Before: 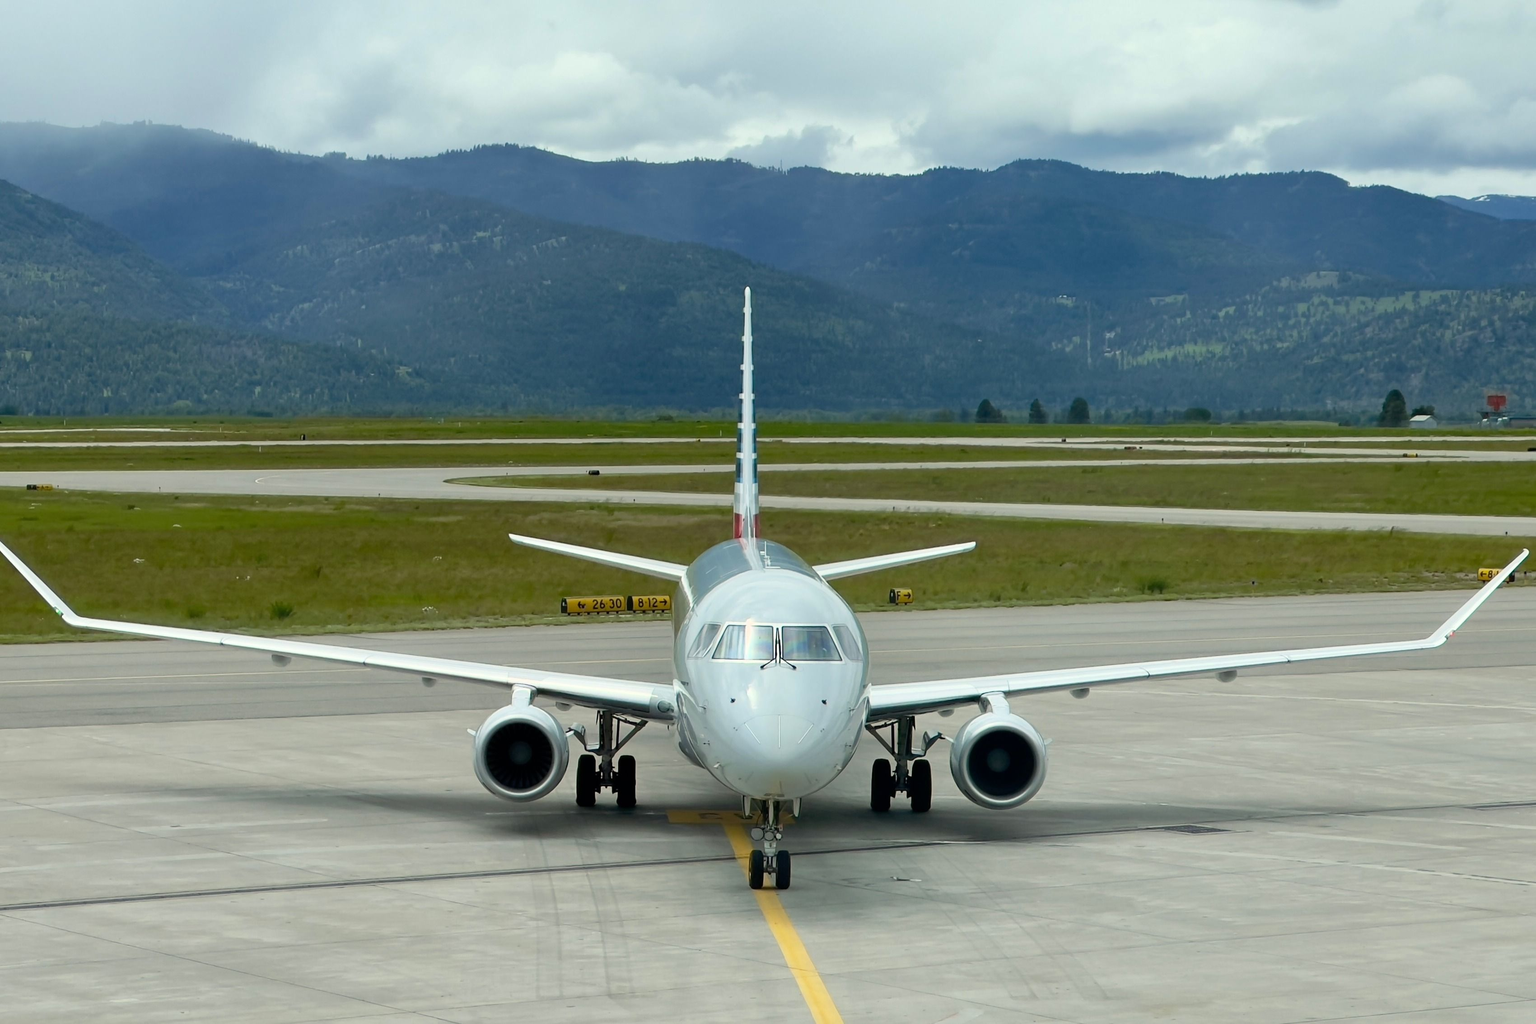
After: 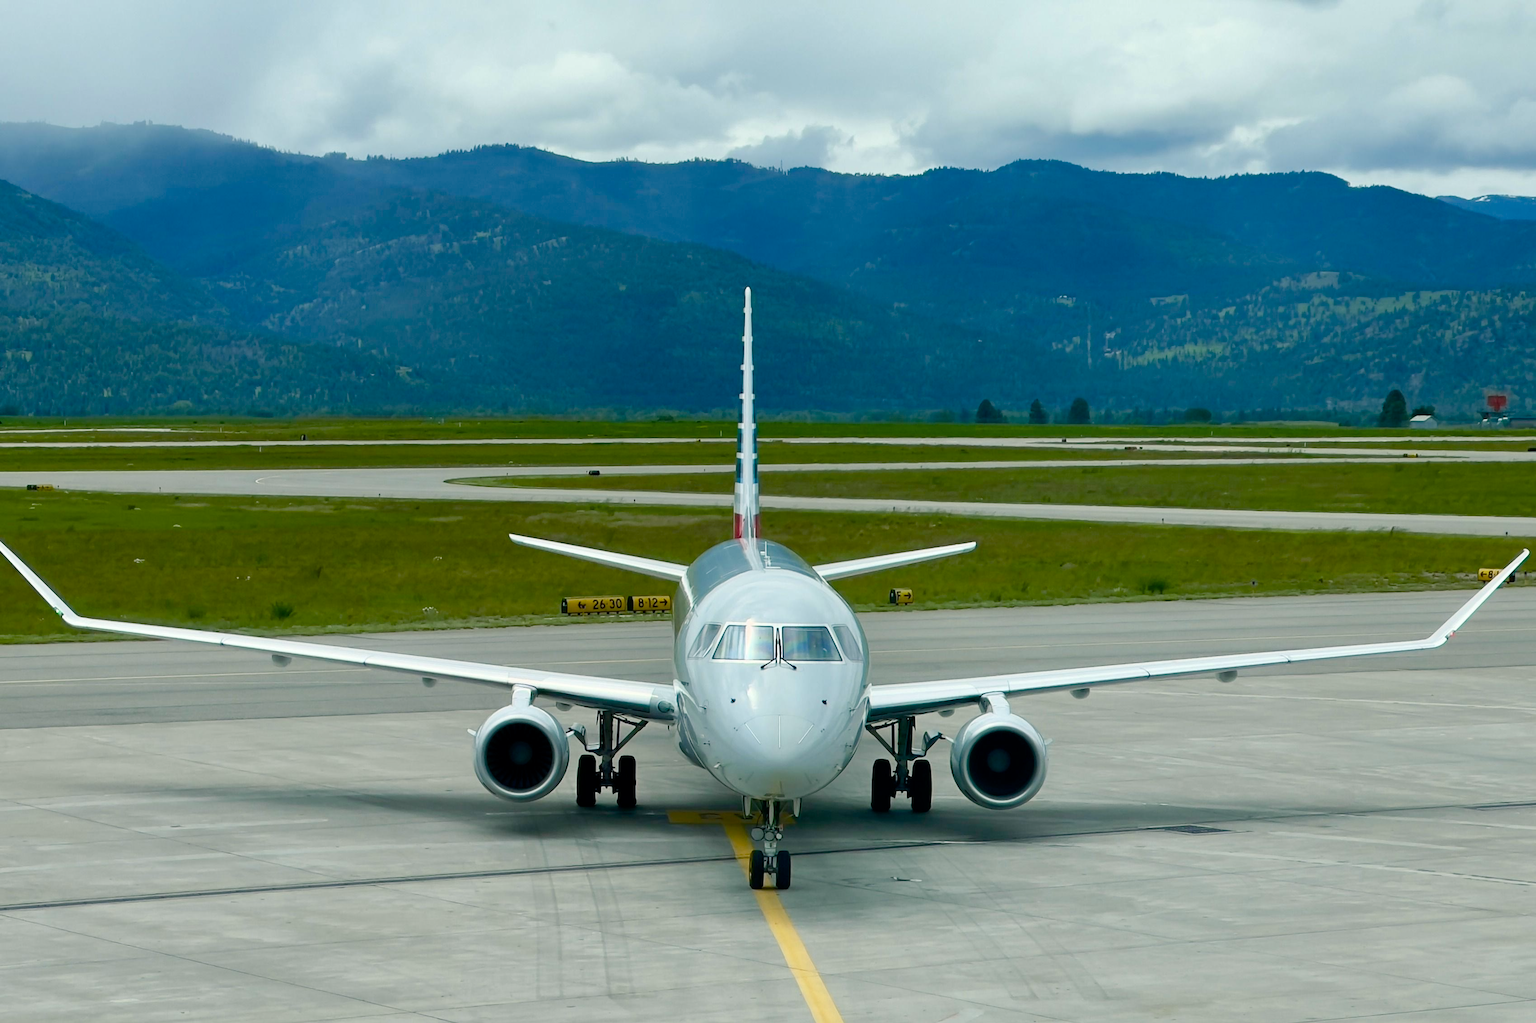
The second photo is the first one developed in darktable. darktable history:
tone equalizer: edges refinement/feathering 500, mask exposure compensation -1.57 EV, preserve details guided filter
color balance rgb: power › luminance -7.729%, power › chroma 1.106%, power › hue 216.15°, linear chroma grading › global chroma 15.142%, perceptual saturation grading › global saturation 20%, perceptual saturation grading › highlights -49.762%, perceptual saturation grading › shadows 26.03%, global vibrance 20%
